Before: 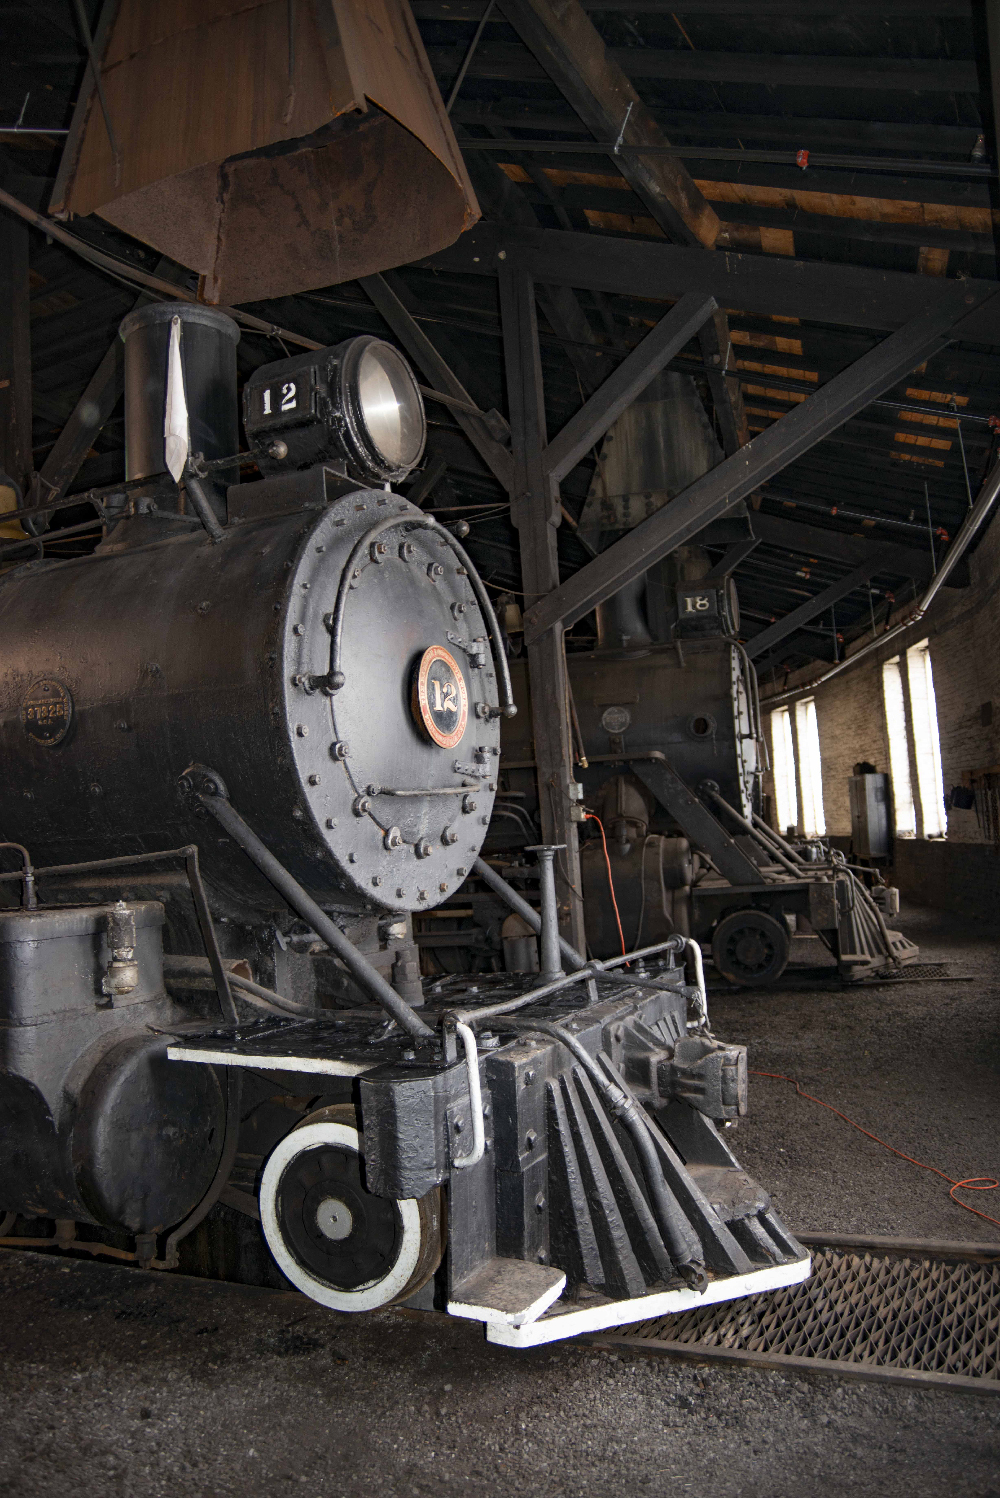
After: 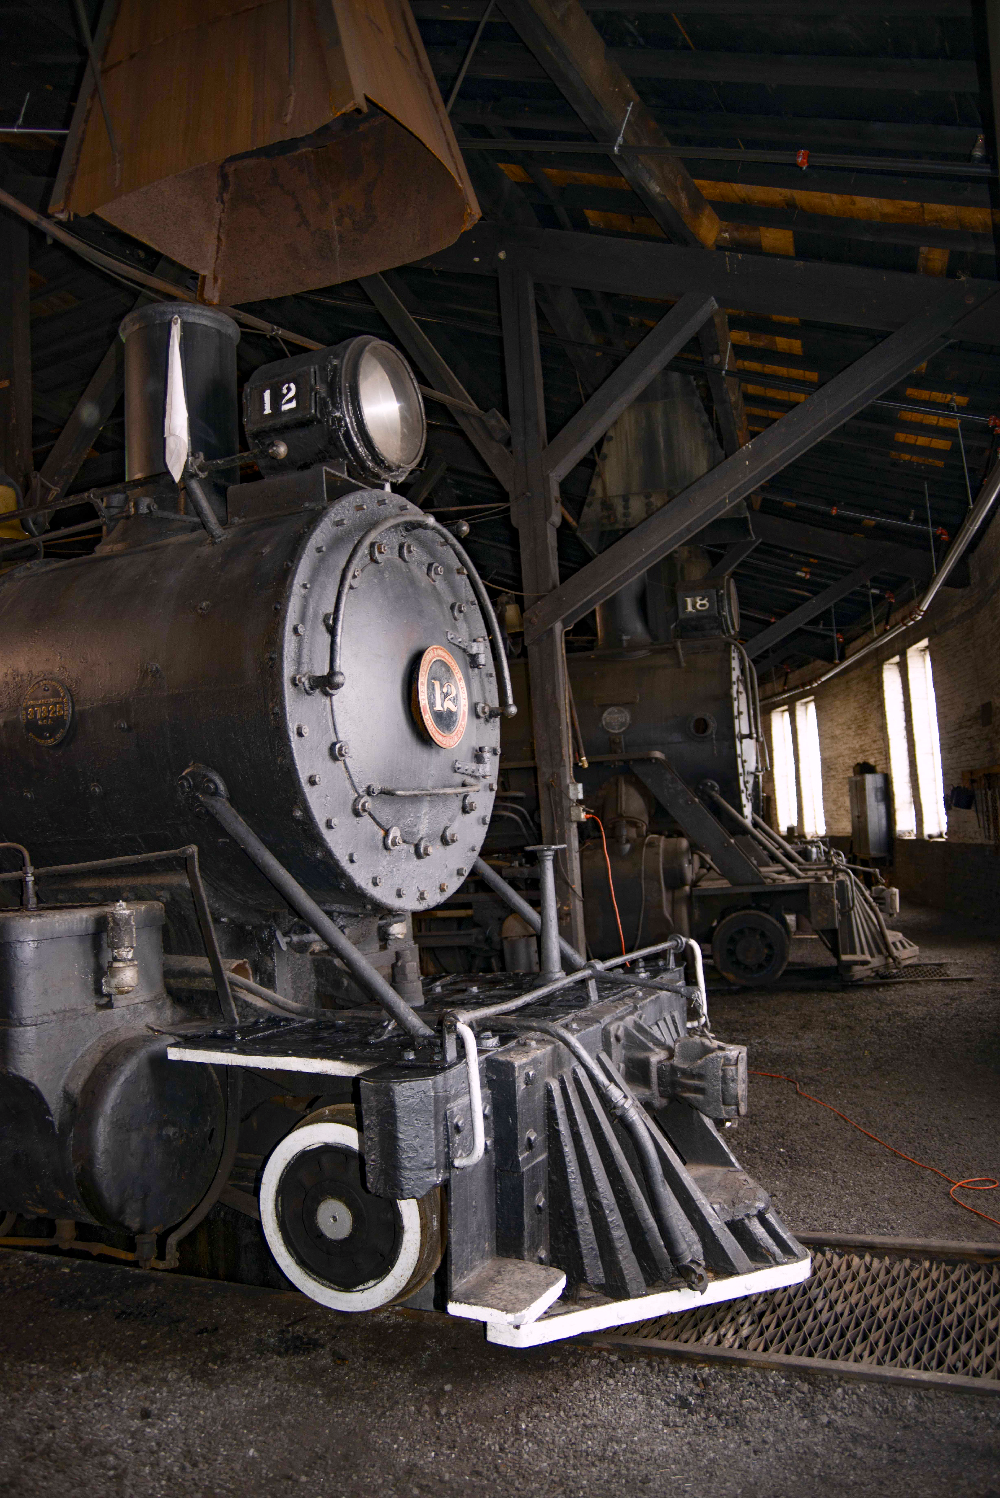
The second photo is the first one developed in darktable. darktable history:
color balance rgb: highlights gain › chroma 1.491%, highlights gain › hue 307.91°, perceptual saturation grading › global saturation 45.42%, perceptual saturation grading › highlights -50.048%, perceptual saturation grading › shadows 30.71%, global vibrance 11.201%
contrast brightness saturation: contrast 0.11, saturation -0.158
